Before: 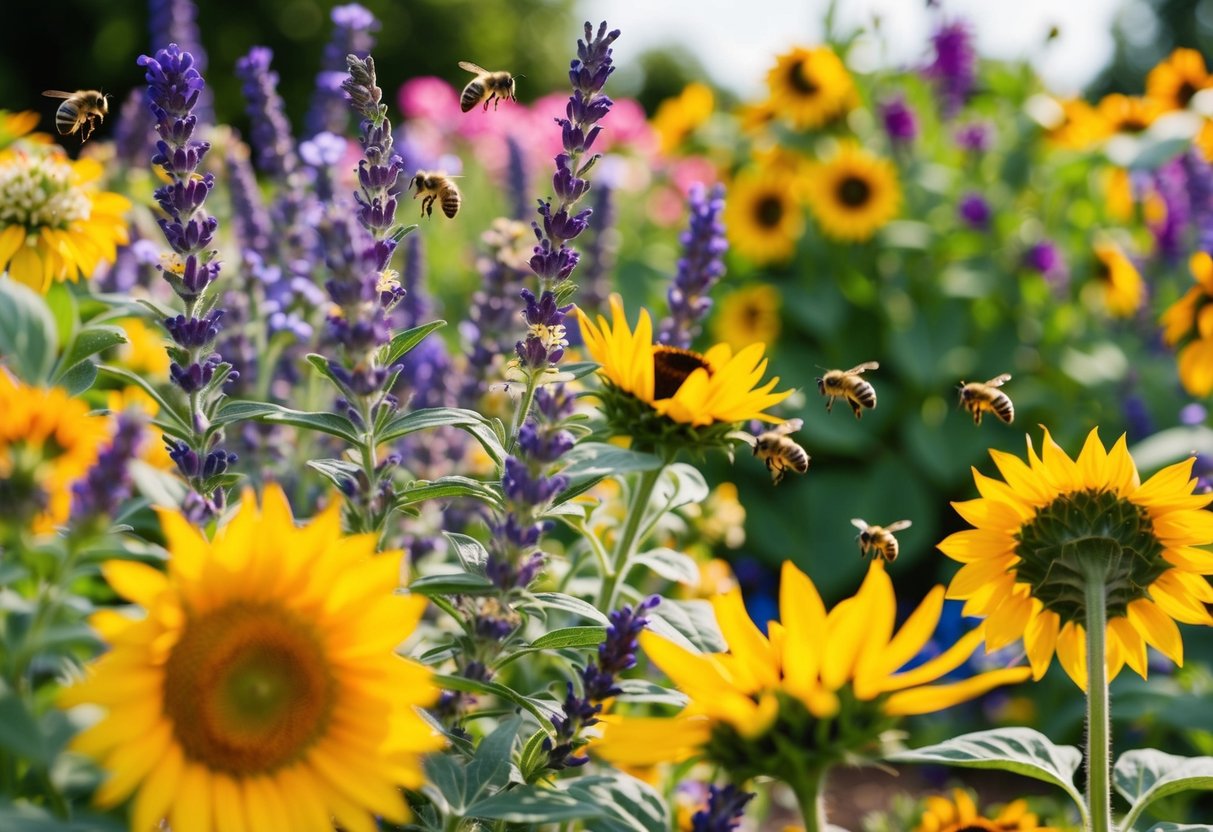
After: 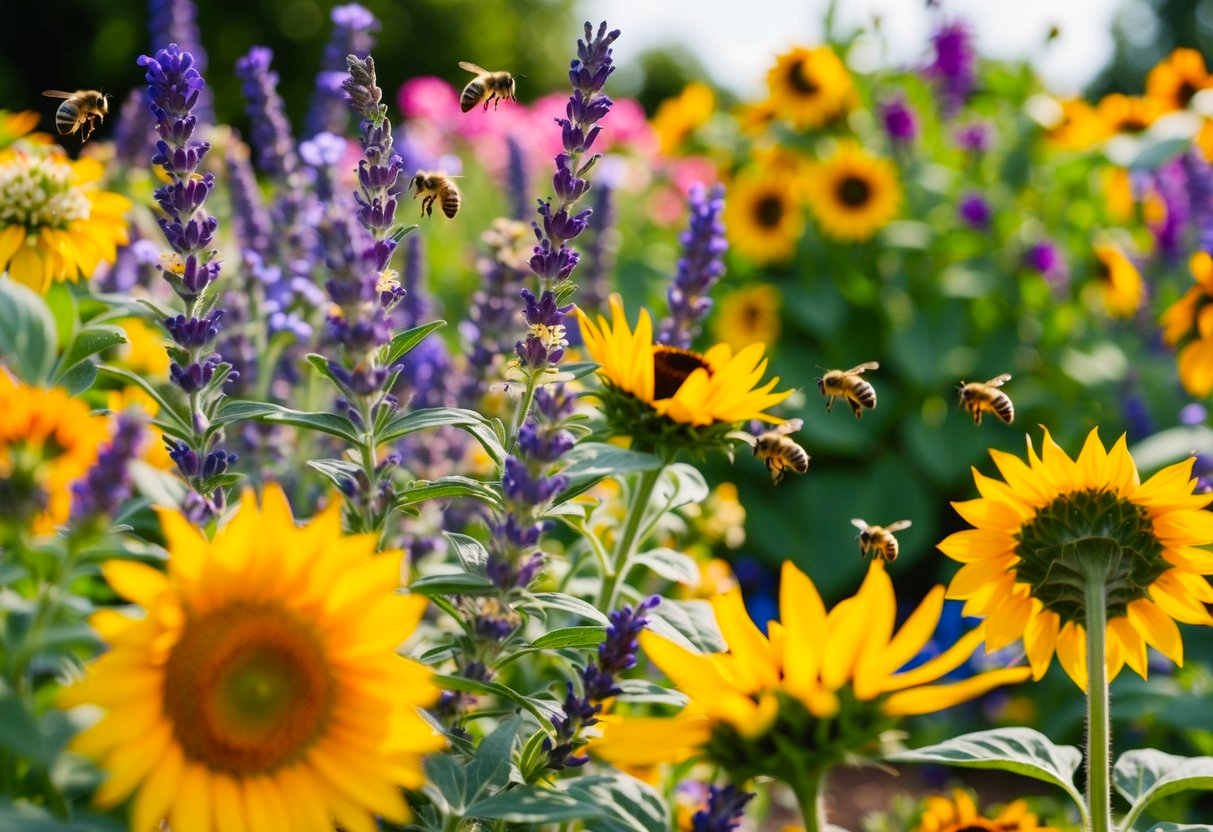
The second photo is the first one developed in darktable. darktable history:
contrast brightness saturation: saturation 0.179
